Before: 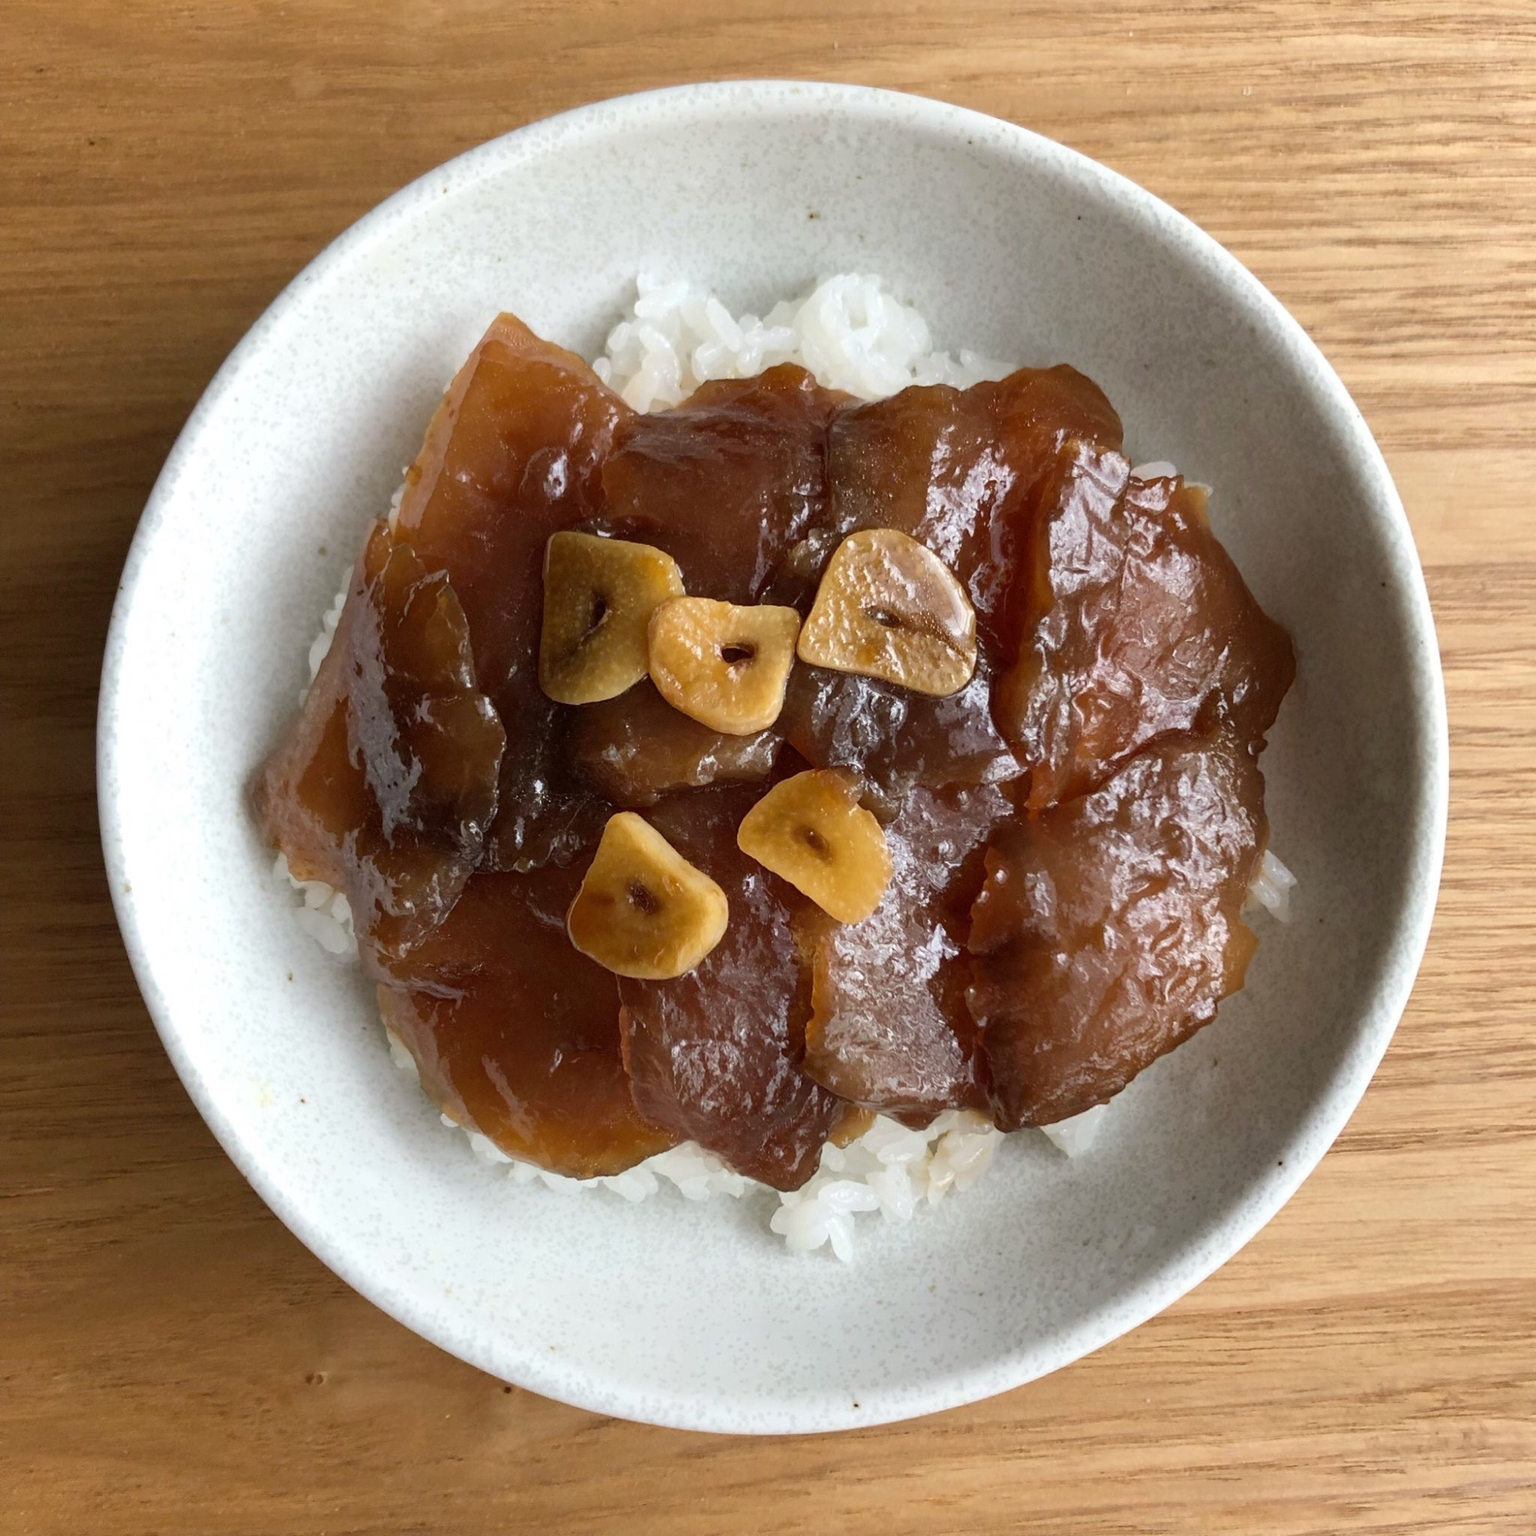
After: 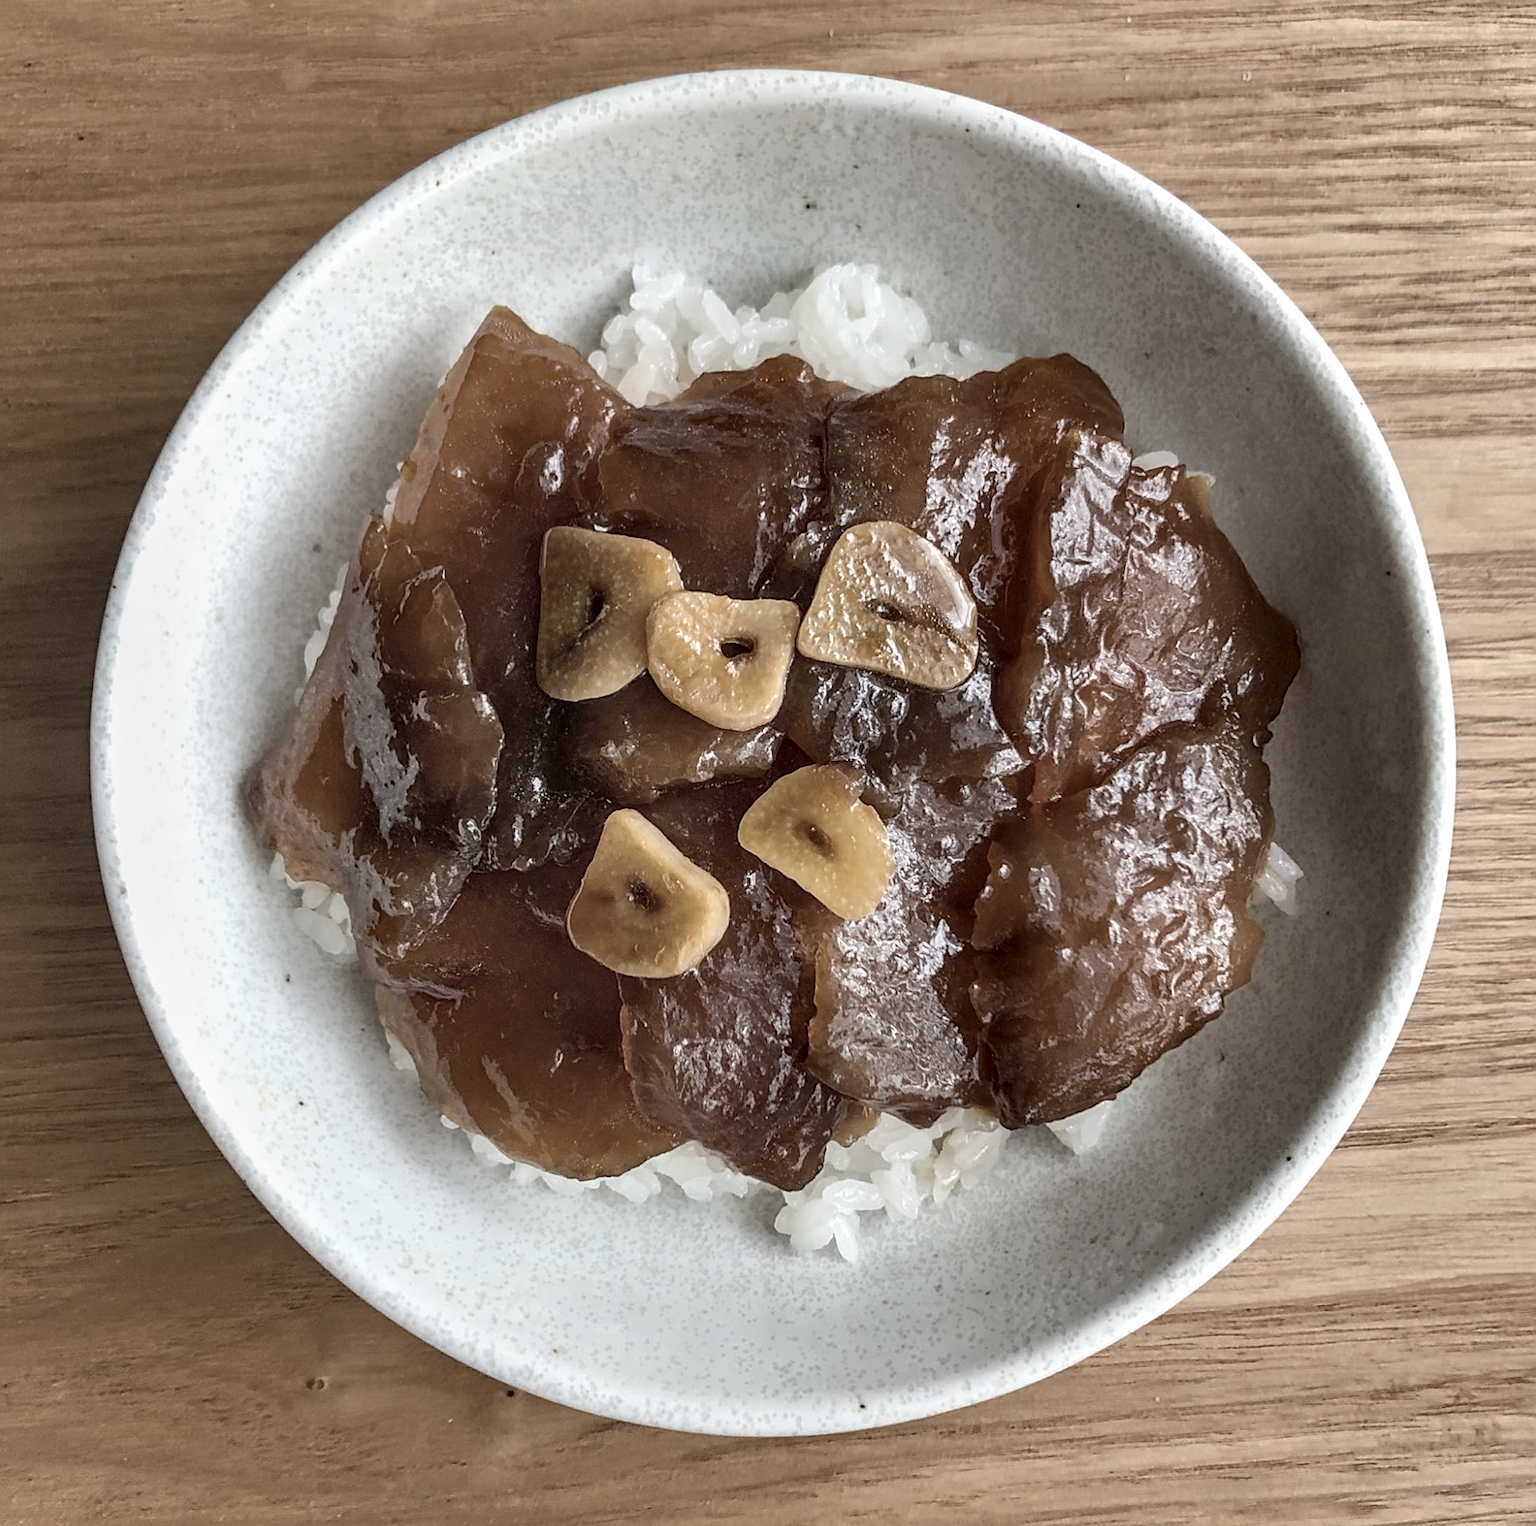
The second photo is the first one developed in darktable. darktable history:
local contrast: highlights 19%, detail 186%
sharpen: on, module defaults
contrast brightness saturation: contrast -0.26, saturation -0.43
shadows and highlights: soften with gaussian
rotate and perspective: rotation -0.45°, automatic cropping original format, crop left 0.008, crop right 0.992, crop top 0.012, crop bottom 0.988
